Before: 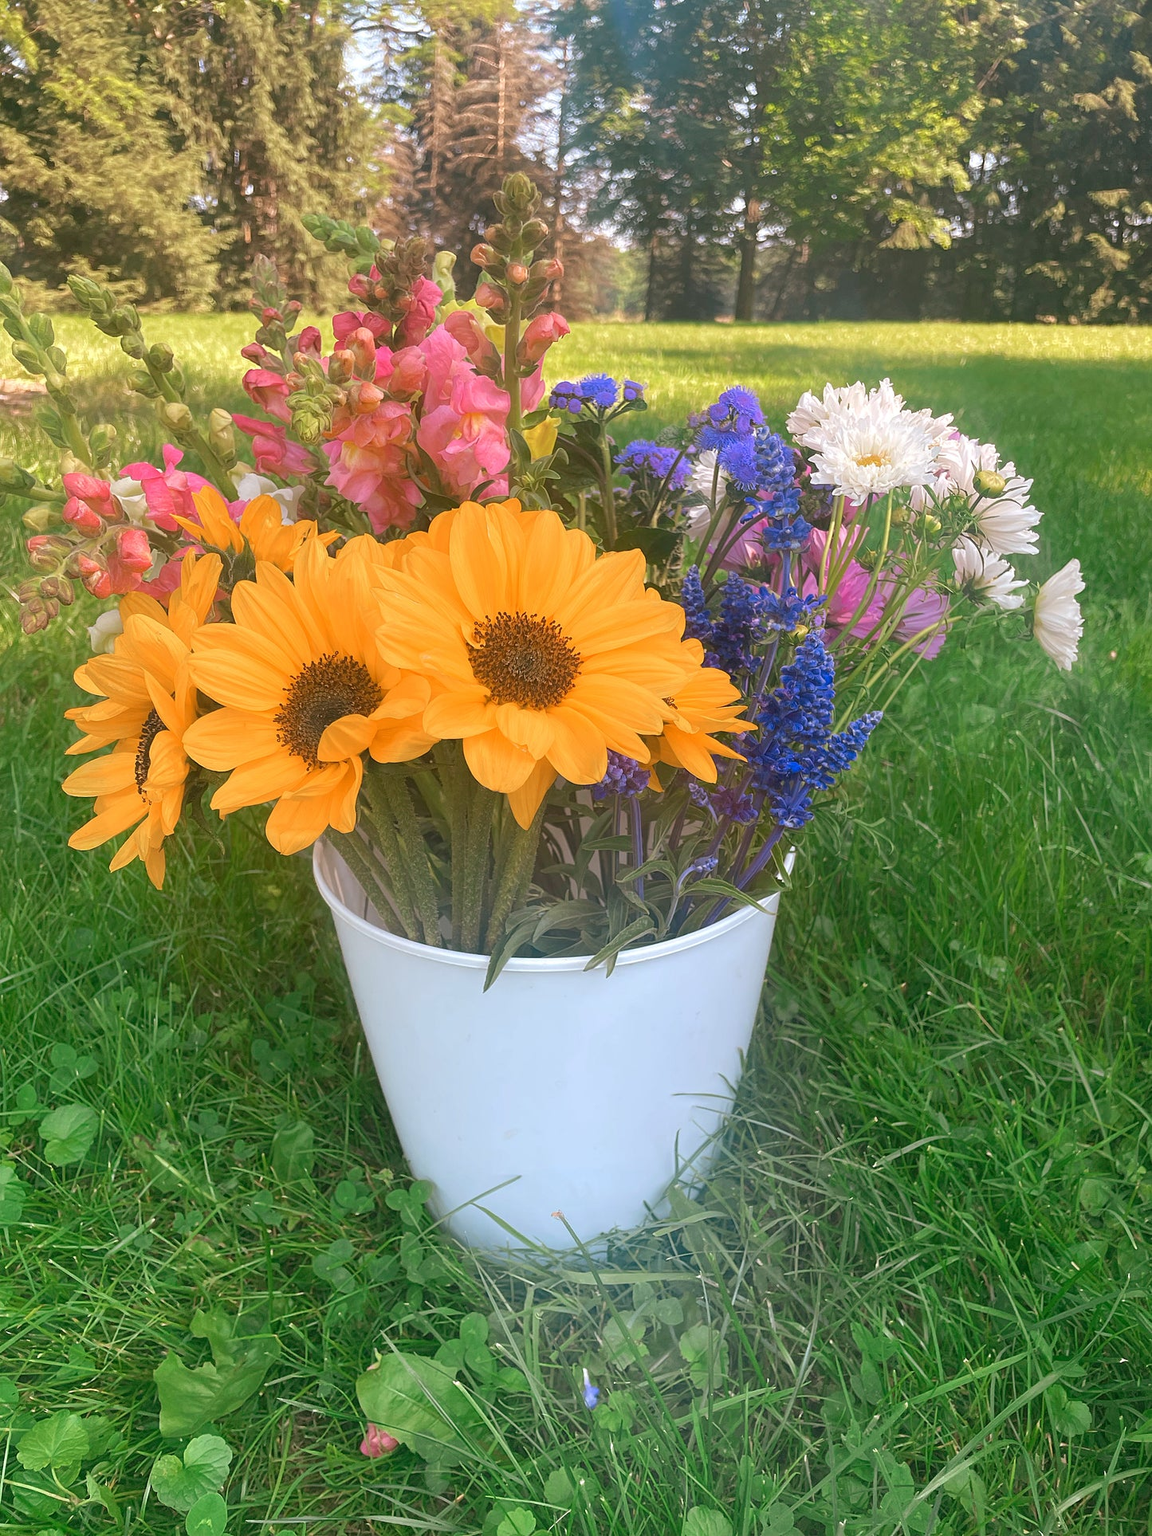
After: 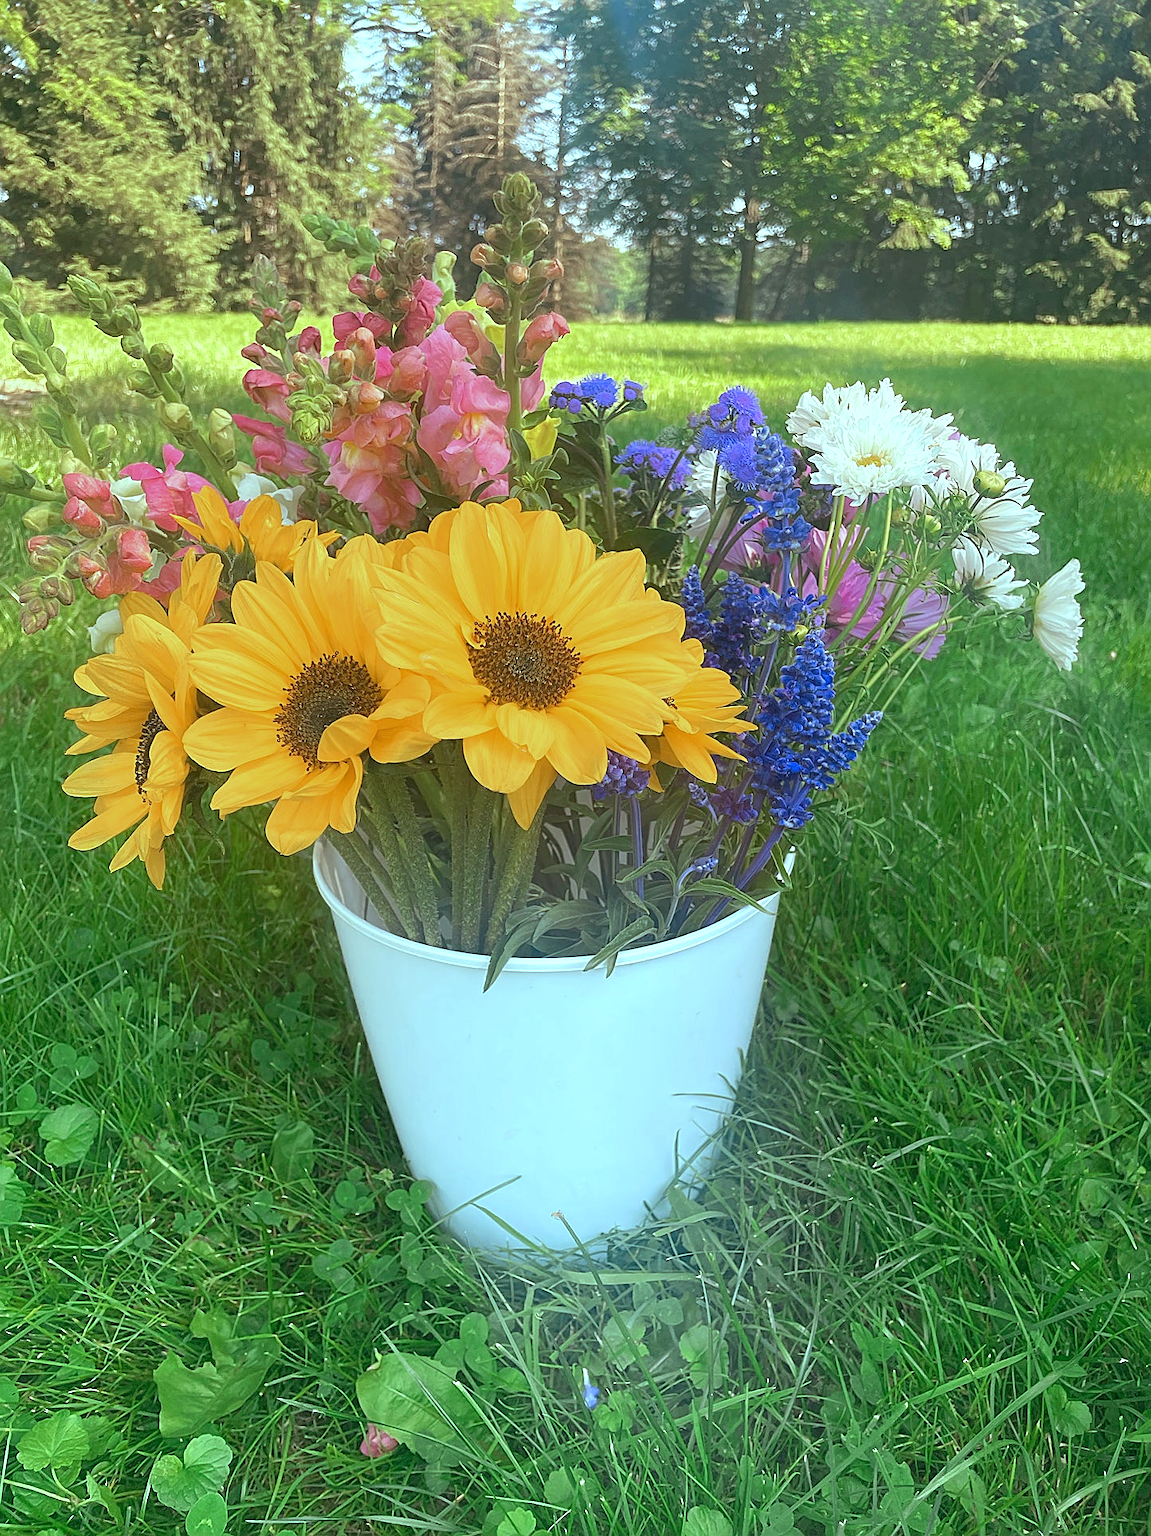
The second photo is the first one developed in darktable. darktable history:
sharpen: on, module defaults
color balance: mode lift, gamma, gain (sRGB), lift [0.997, 0.979, 1.021, 1.011], gamma [1, 1.084, 0.916, 0.998], gain [1, 0.87, 1.13, 1.101], contrast 4.55%, contrast fulcrum 38.24%, output saturation 104.09%
